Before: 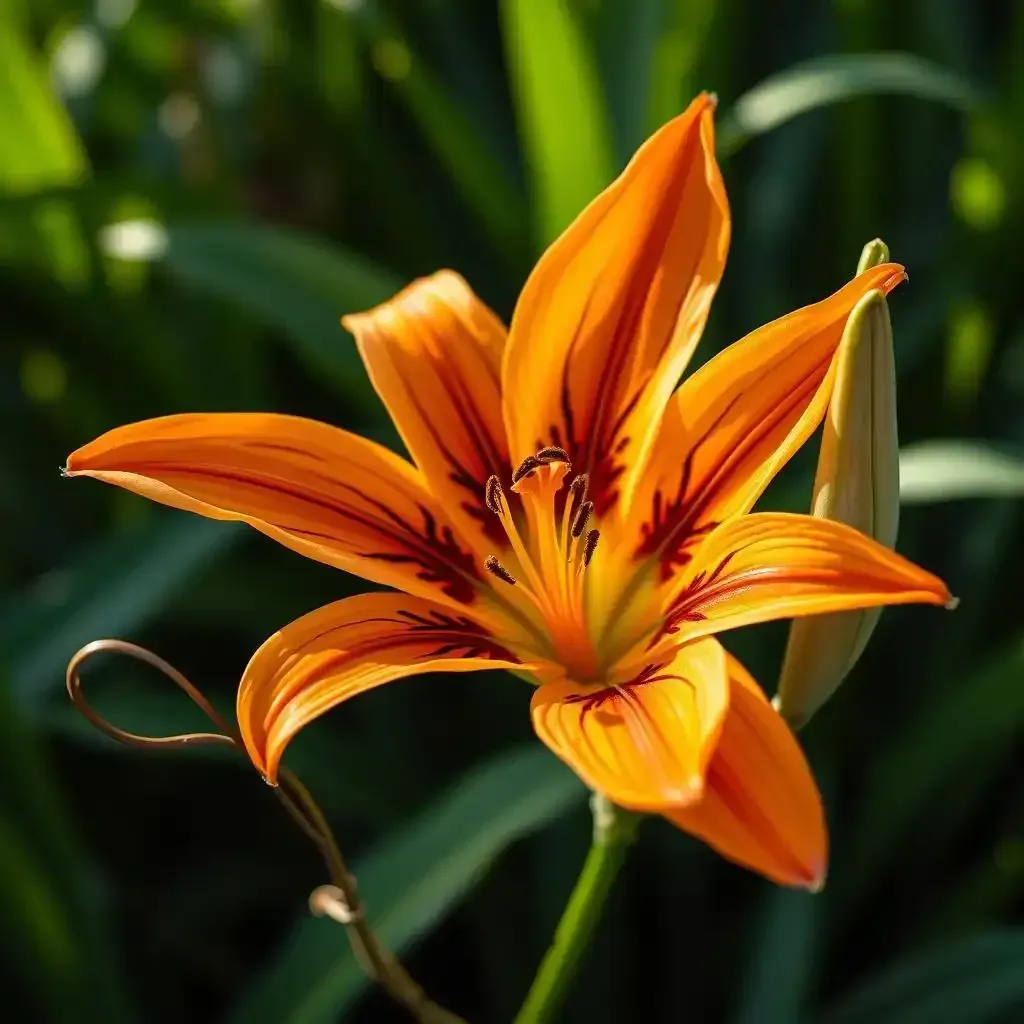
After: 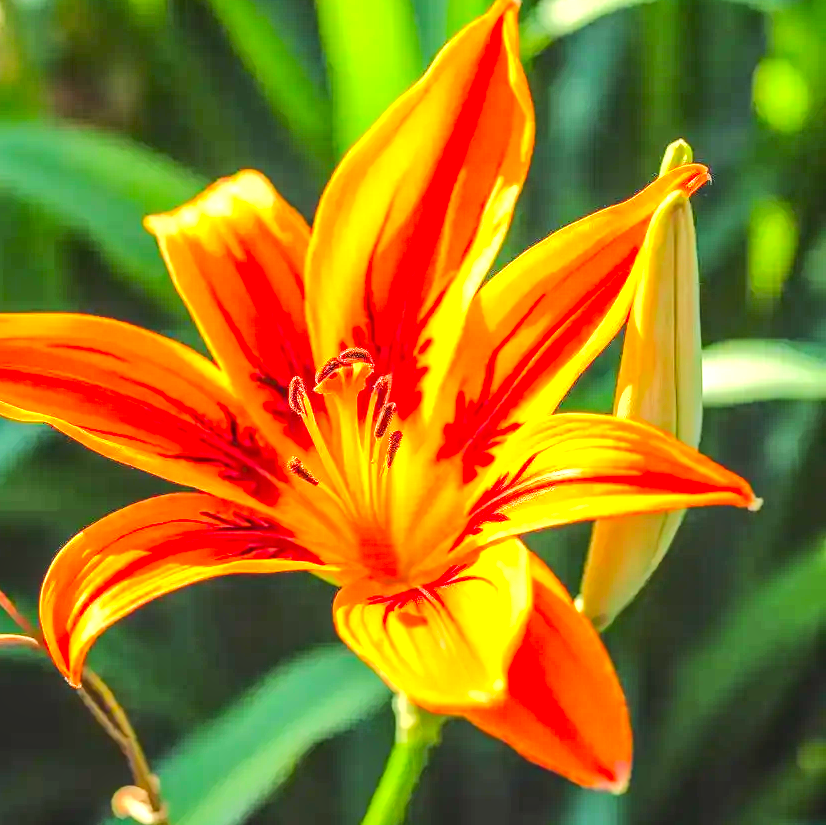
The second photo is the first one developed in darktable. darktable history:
contrast brightness saturation: contrast -0.183, saturation 0.188
tone equalizer: -7 EV 0.14 EV, -6 EV 0.588 EV, -5 EV 1.18 EV, -4 EV 1.32 EV, -3 EV 1.13 EV, -2 EV 0.6 EV, -1 EV 0.148 EV, edges refinement/feathering 500, mask exposure compensation -1.57 EV, preserve details no
crop: left 19.284%, top 9.719%, right 0%, bottom 9.656%
exposure: black level correction 0, exposure 1.702 EV, compensate highlight preservation false
local contrast: highlights 4%, shadows 0%, detail 134%
